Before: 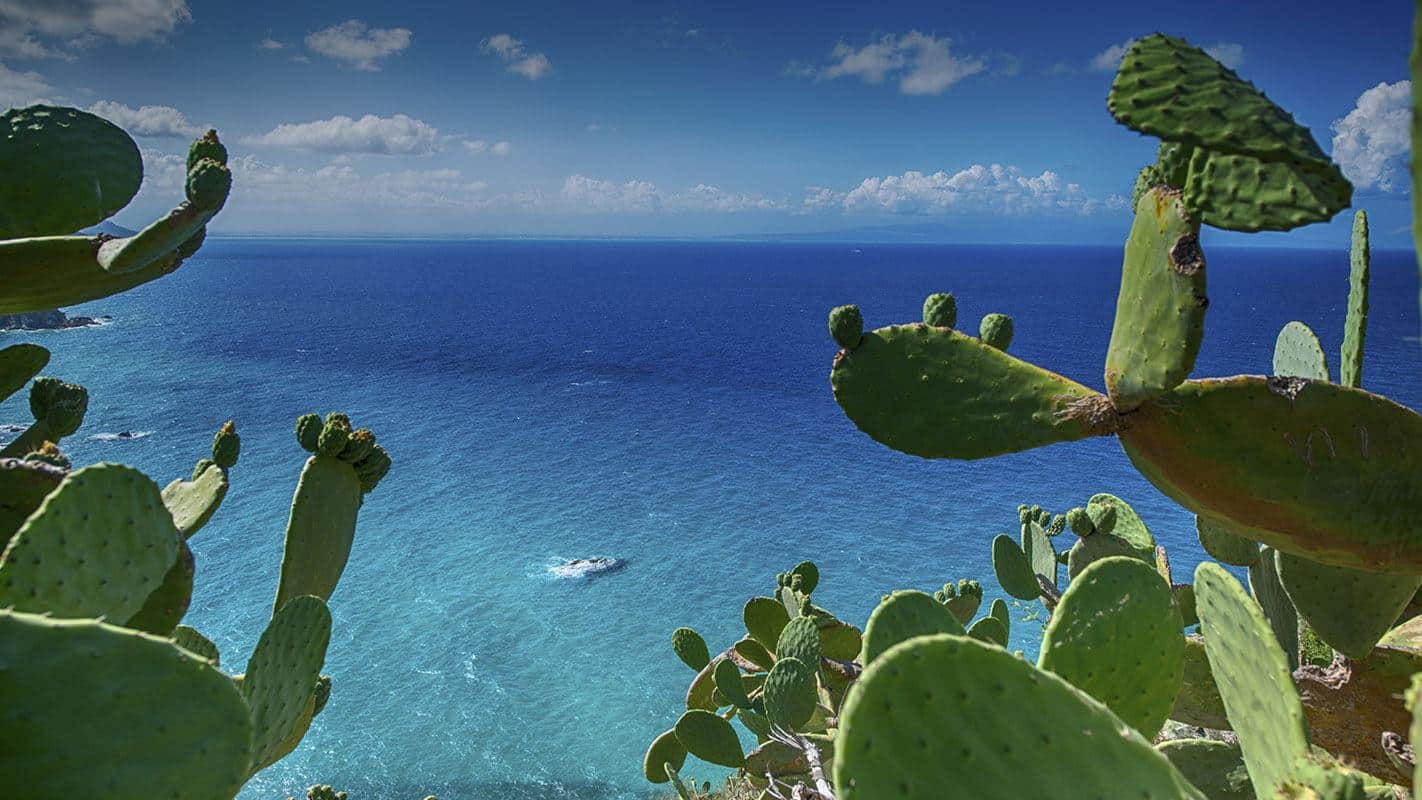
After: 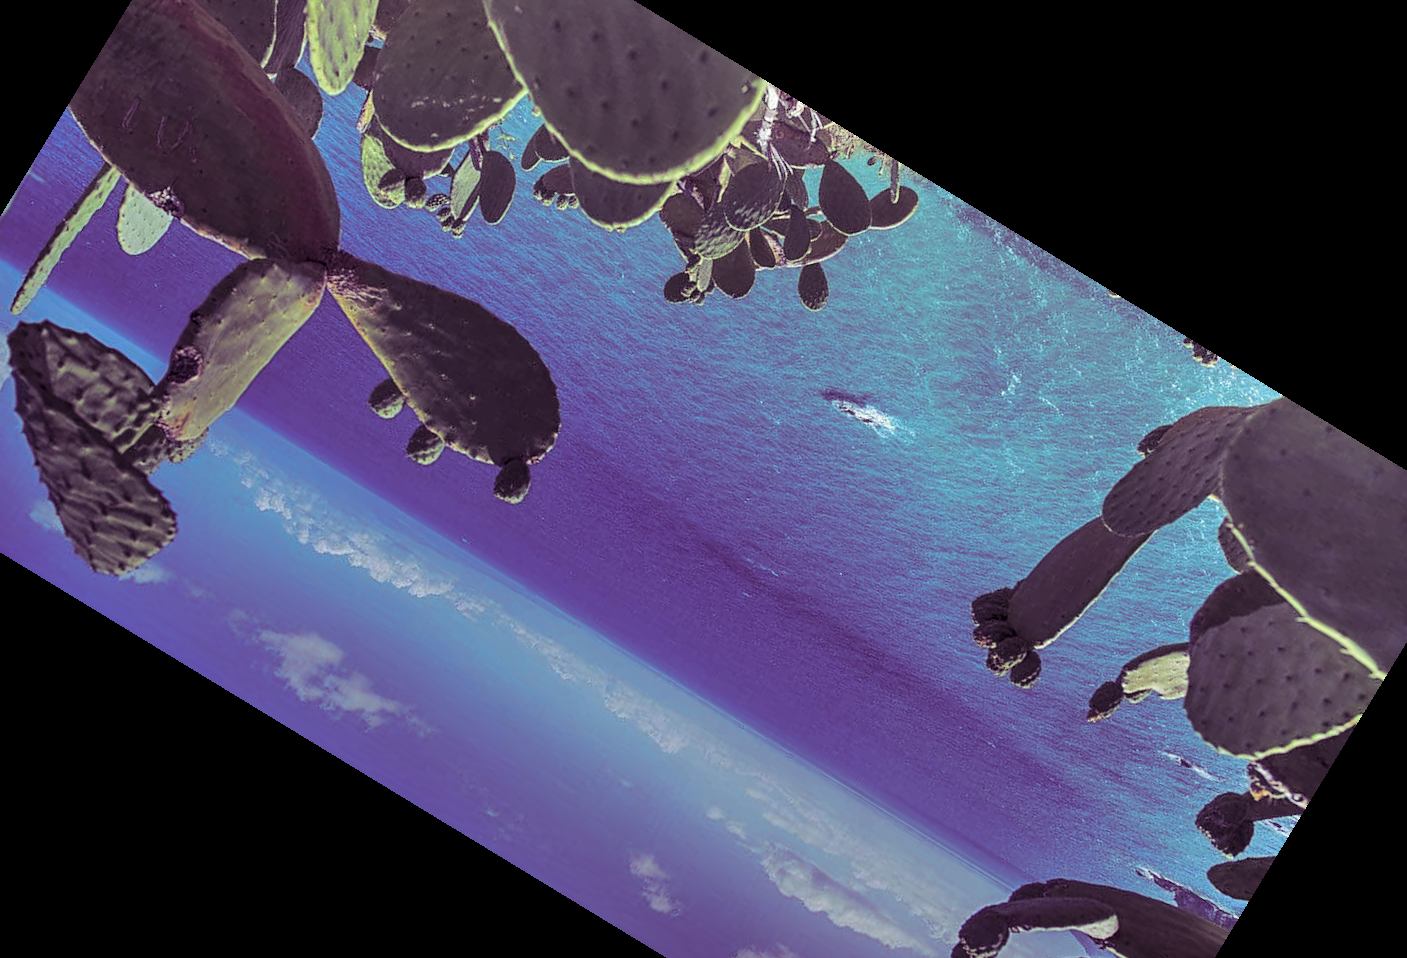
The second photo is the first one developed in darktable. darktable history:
shadows and highlights: shadows 53, soften with gaussian
crop and rotate: angle 148.68°, left 9.111%, top 15.603%, right 4.588%, bottom 17.041%
split-toning: shadows › hue 277.2°, shadows › saturation 0.74
